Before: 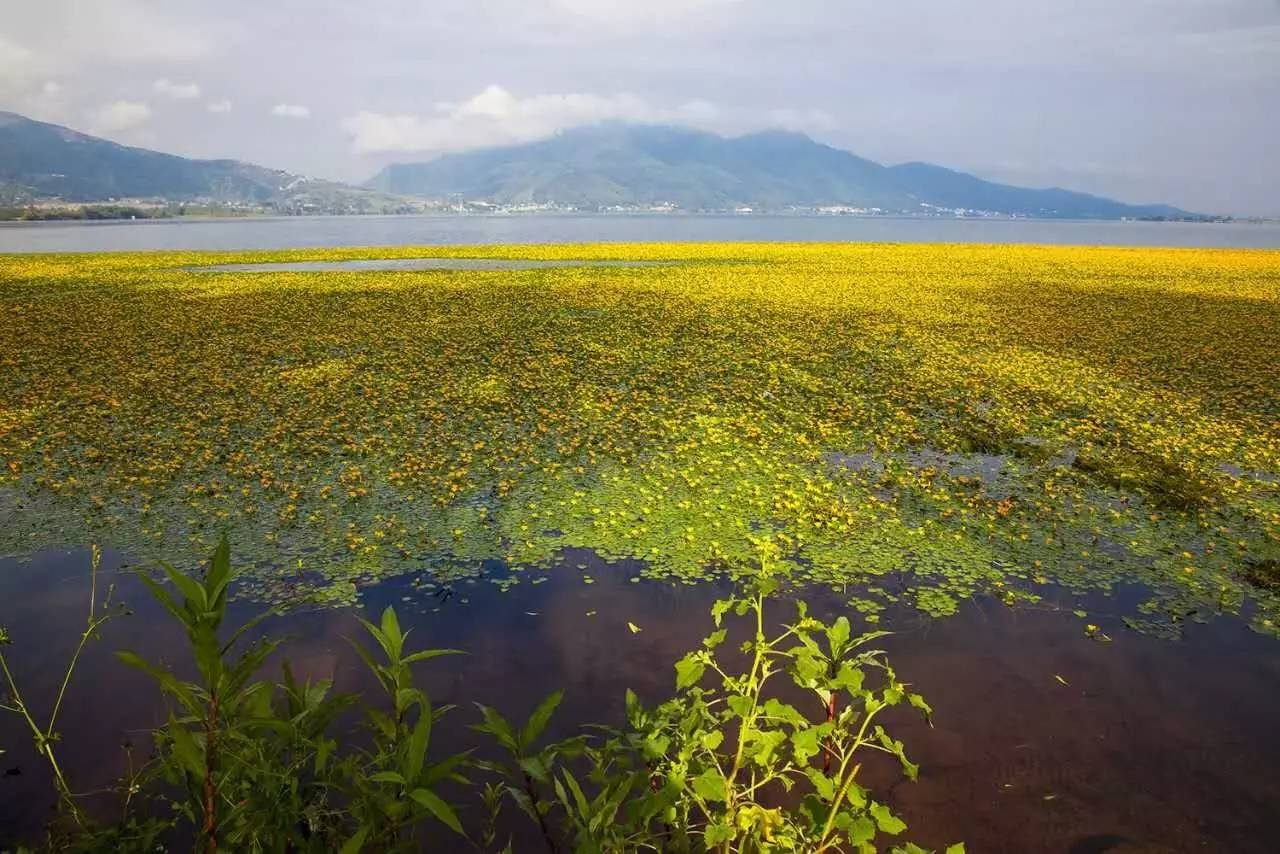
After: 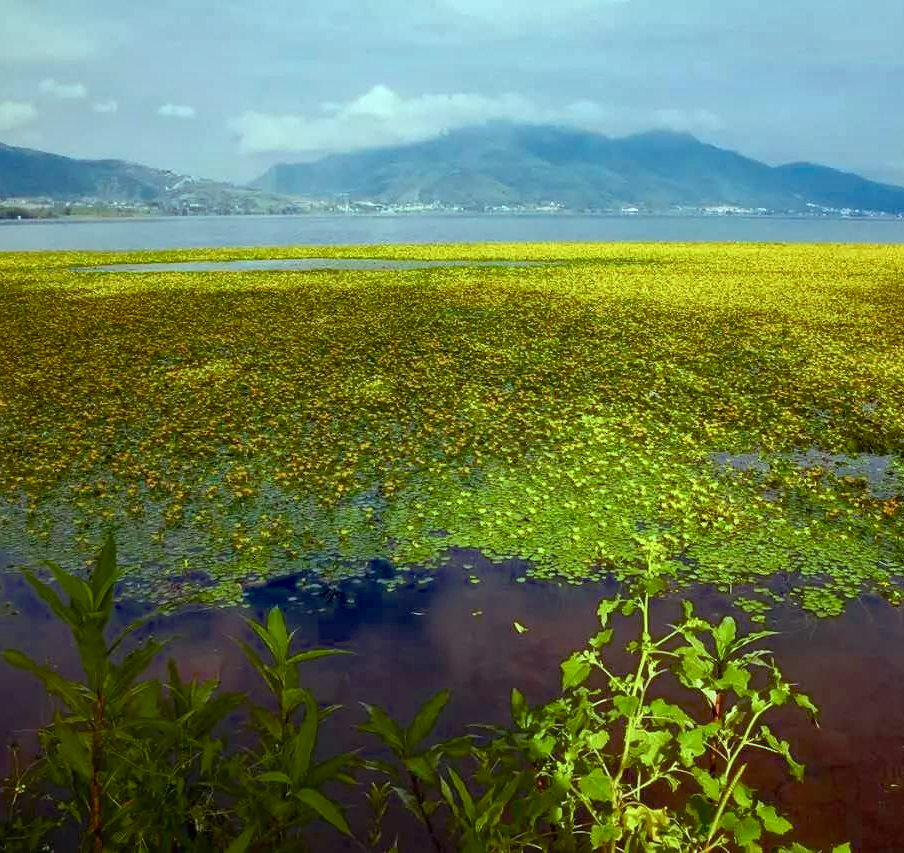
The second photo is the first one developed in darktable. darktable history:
crop and rotate: left 8.967%, right 20.373%
shadows and highlights: shadows 24.89, highlights -47.89, highlights color adjustment 72.62%, soften with gaussian
color balance rgb: highlights gain › chroma 4.124%, highlights gain › hue 200.48°, perceptual saturation grading › global saturation 20%, perceptual saturation grading › highlights -25.066%, perceptual saturation grading › shadows 24.238%, saturation formula JzAzBz (2021)
